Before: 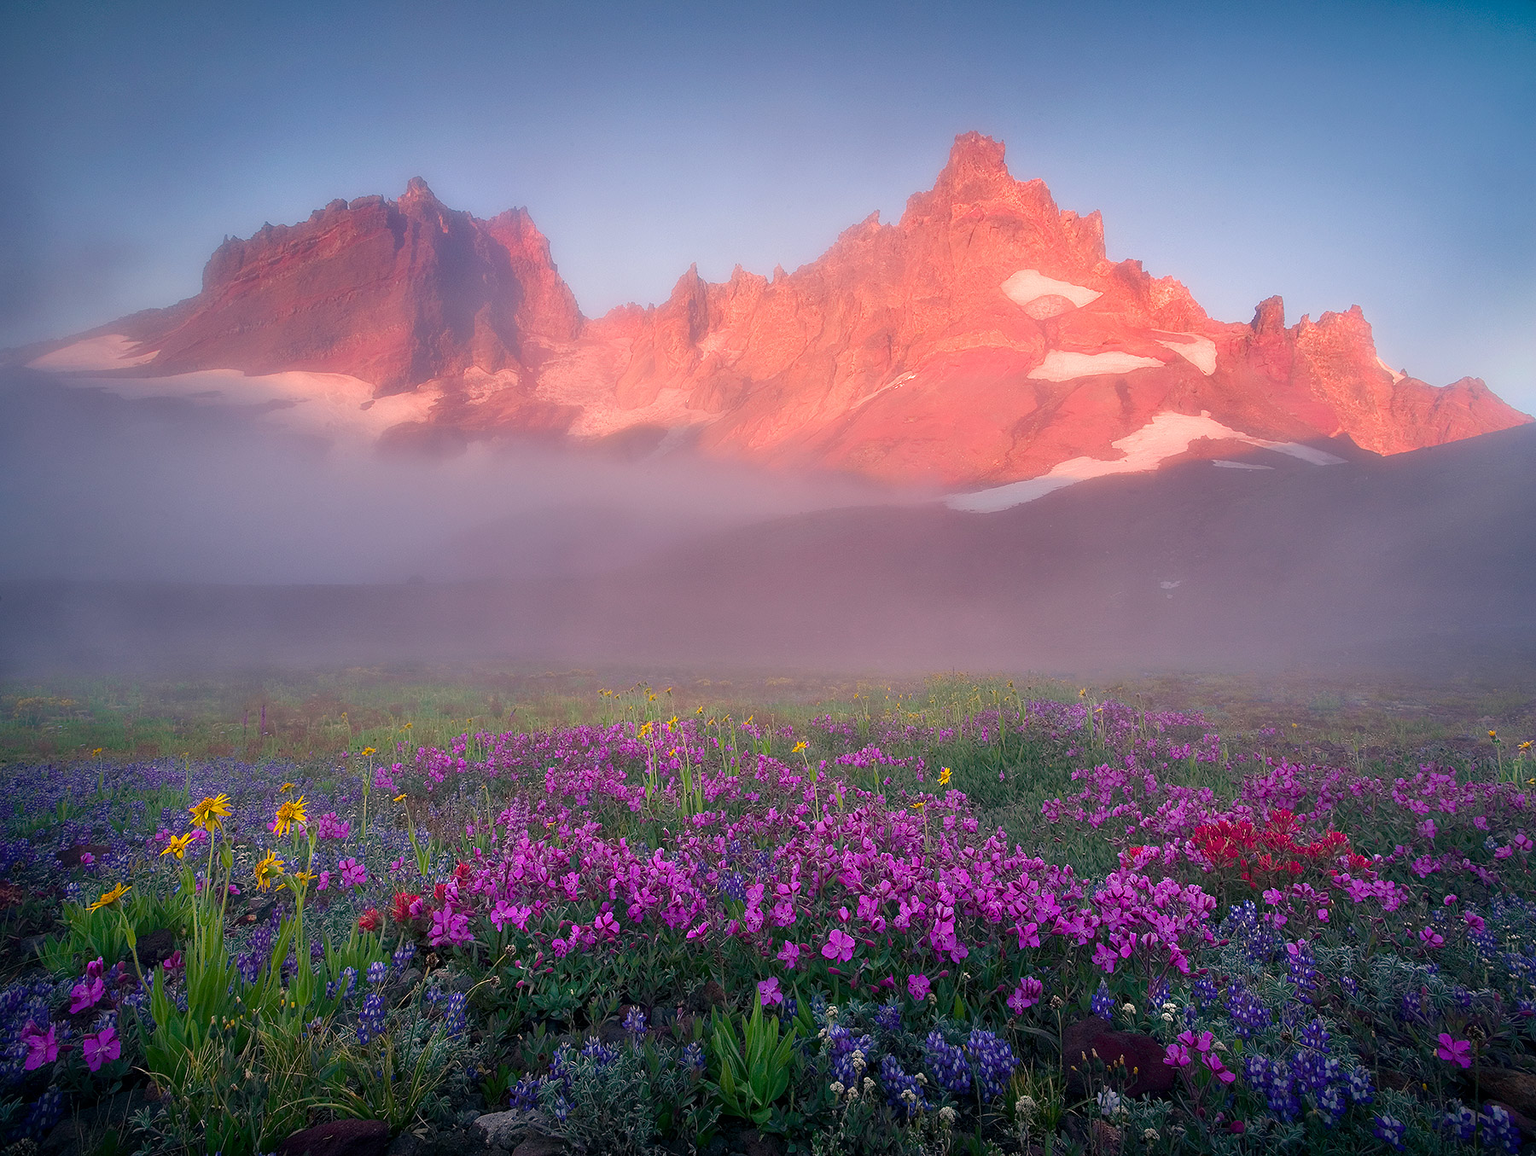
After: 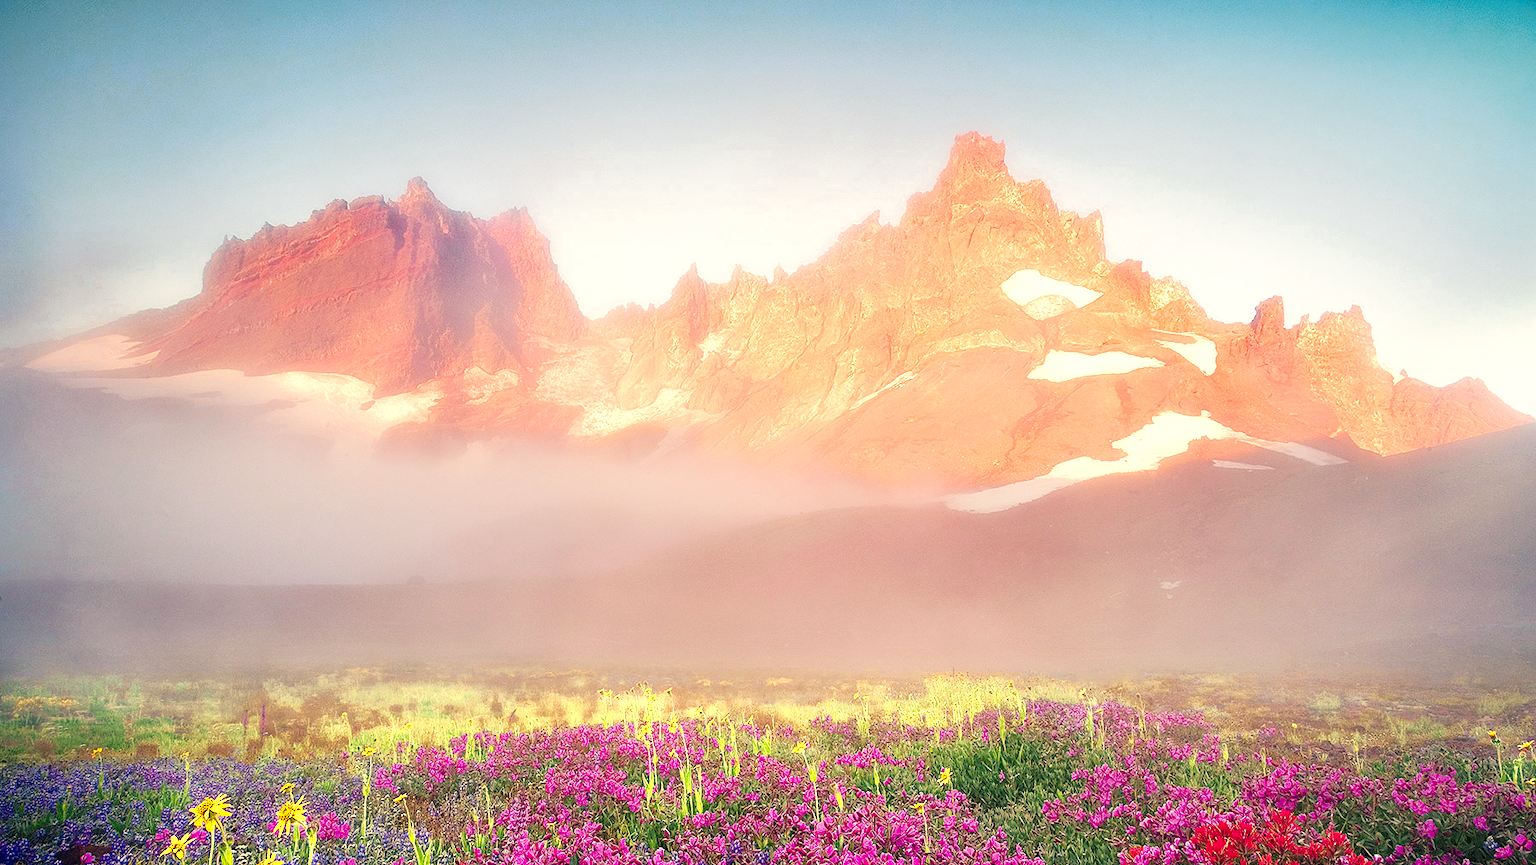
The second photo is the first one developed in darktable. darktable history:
crop: bottom 24.967%
color zones: curves: ch0 [(0, 0.485) (0.178, 0.476) (0.261, 0.623) (0.411, 0.403) (0.708, 0.603) (0.934, 0.412)]; ch1 [(0.003, 0.485) (0.149, 0.496) (0.229, 0.584) (0.326, 0.551) (0.484, 0.262) (0.757, 0.643)]
base curve: curves: ch0 [(0, 0) (0.007, 0.004) (0.027, 0.03) (0.046, 0.07) (0.207, 0.54) (0.442, 0.872) (0.673, 0.972) (1, 1)], preserve colors none
white balance: red 1.08, blue 0.791
rotate and perspective: automatic cropping off
